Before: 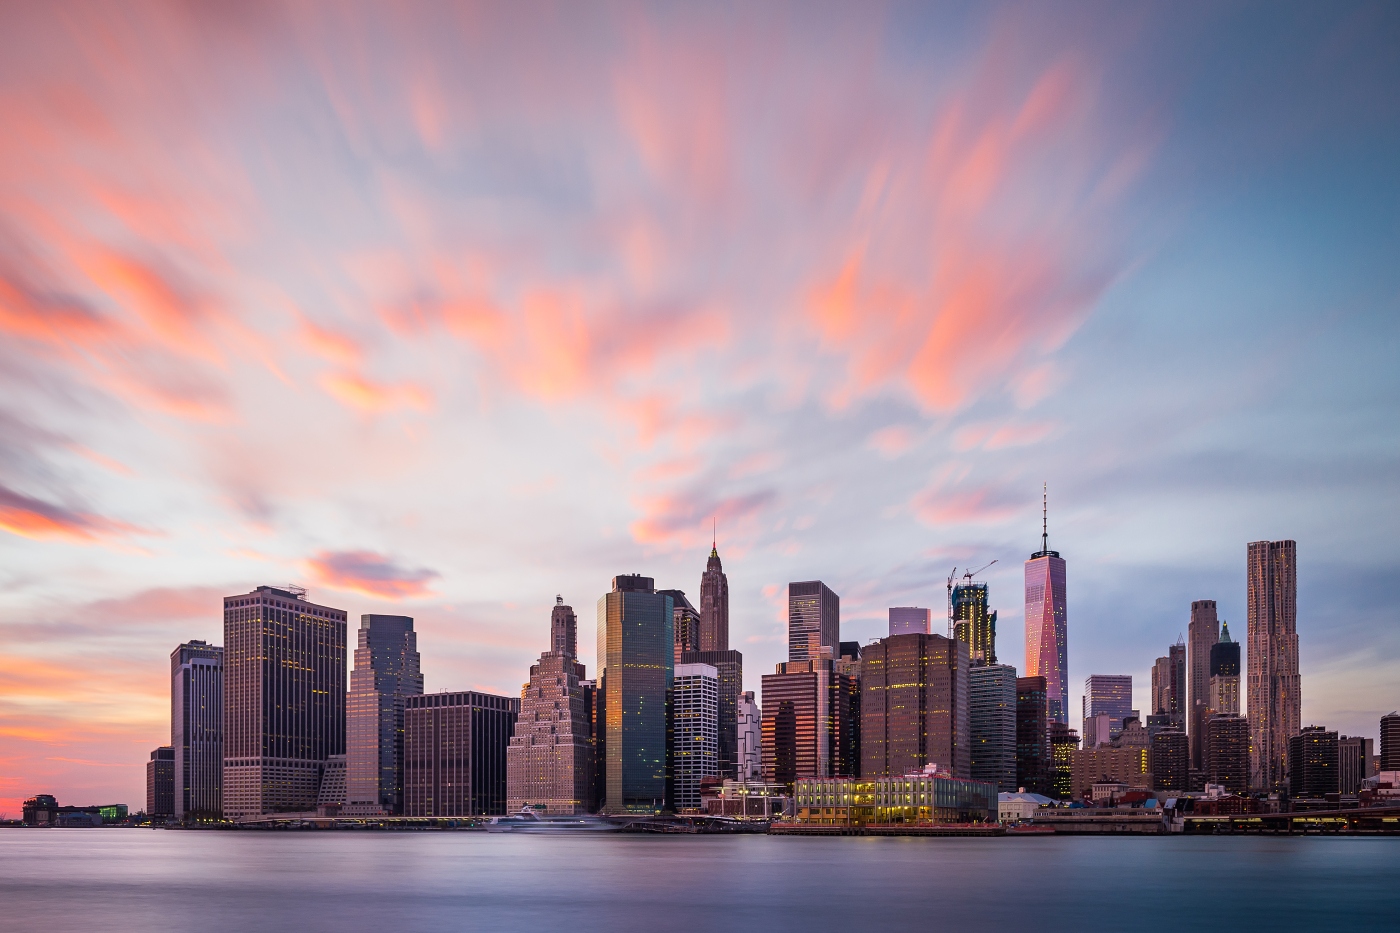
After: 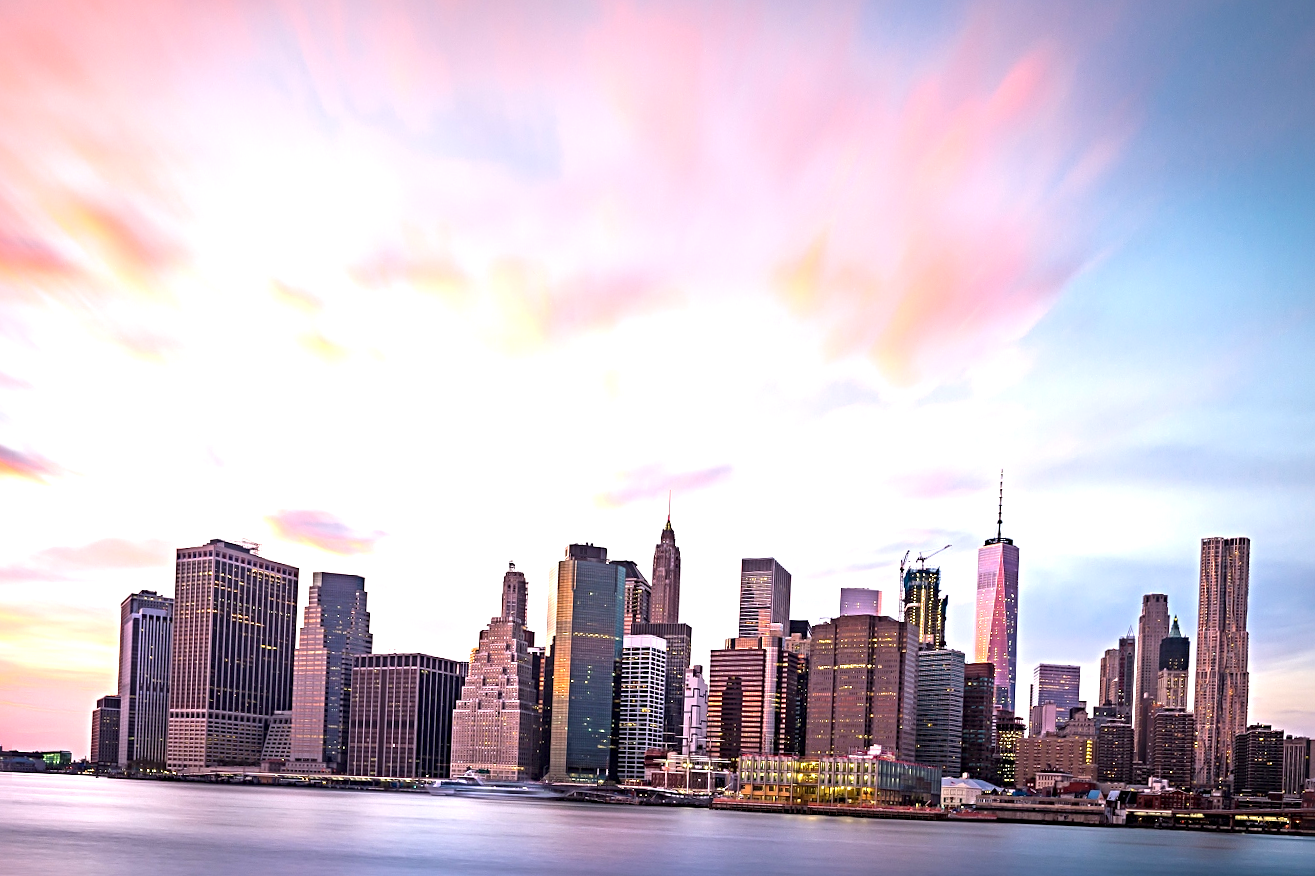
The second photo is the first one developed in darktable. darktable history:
sharpen: radius 4.845
exposure: exposure 1 EV, compensate highlight preservation false
crop and rotate: angle -2.48°
